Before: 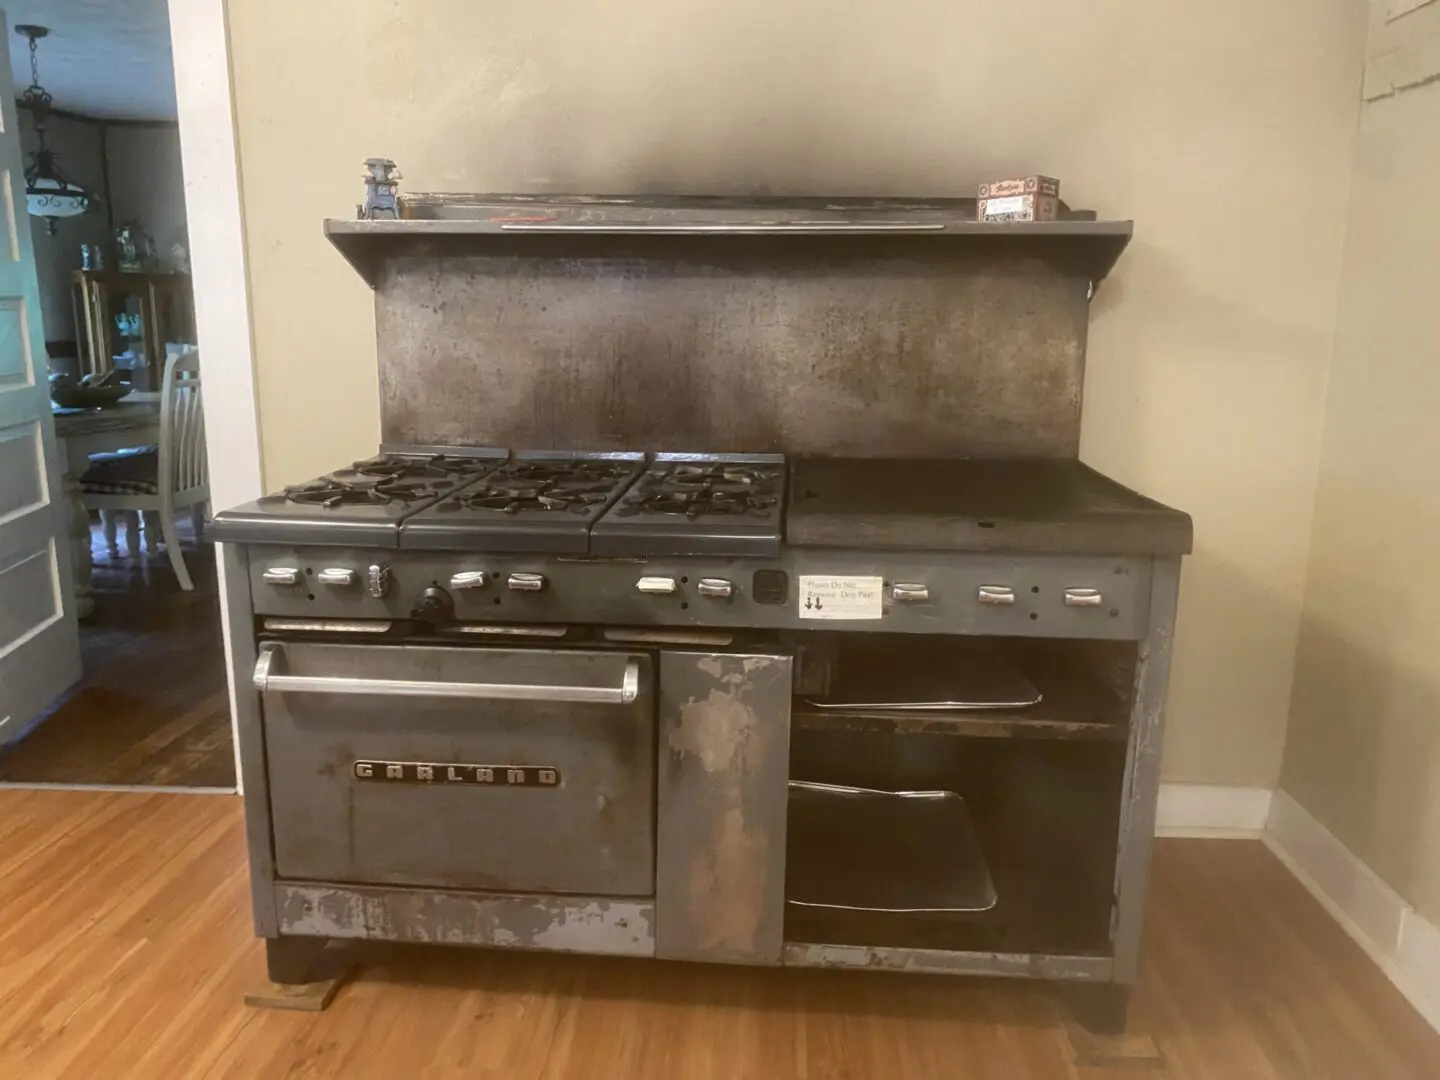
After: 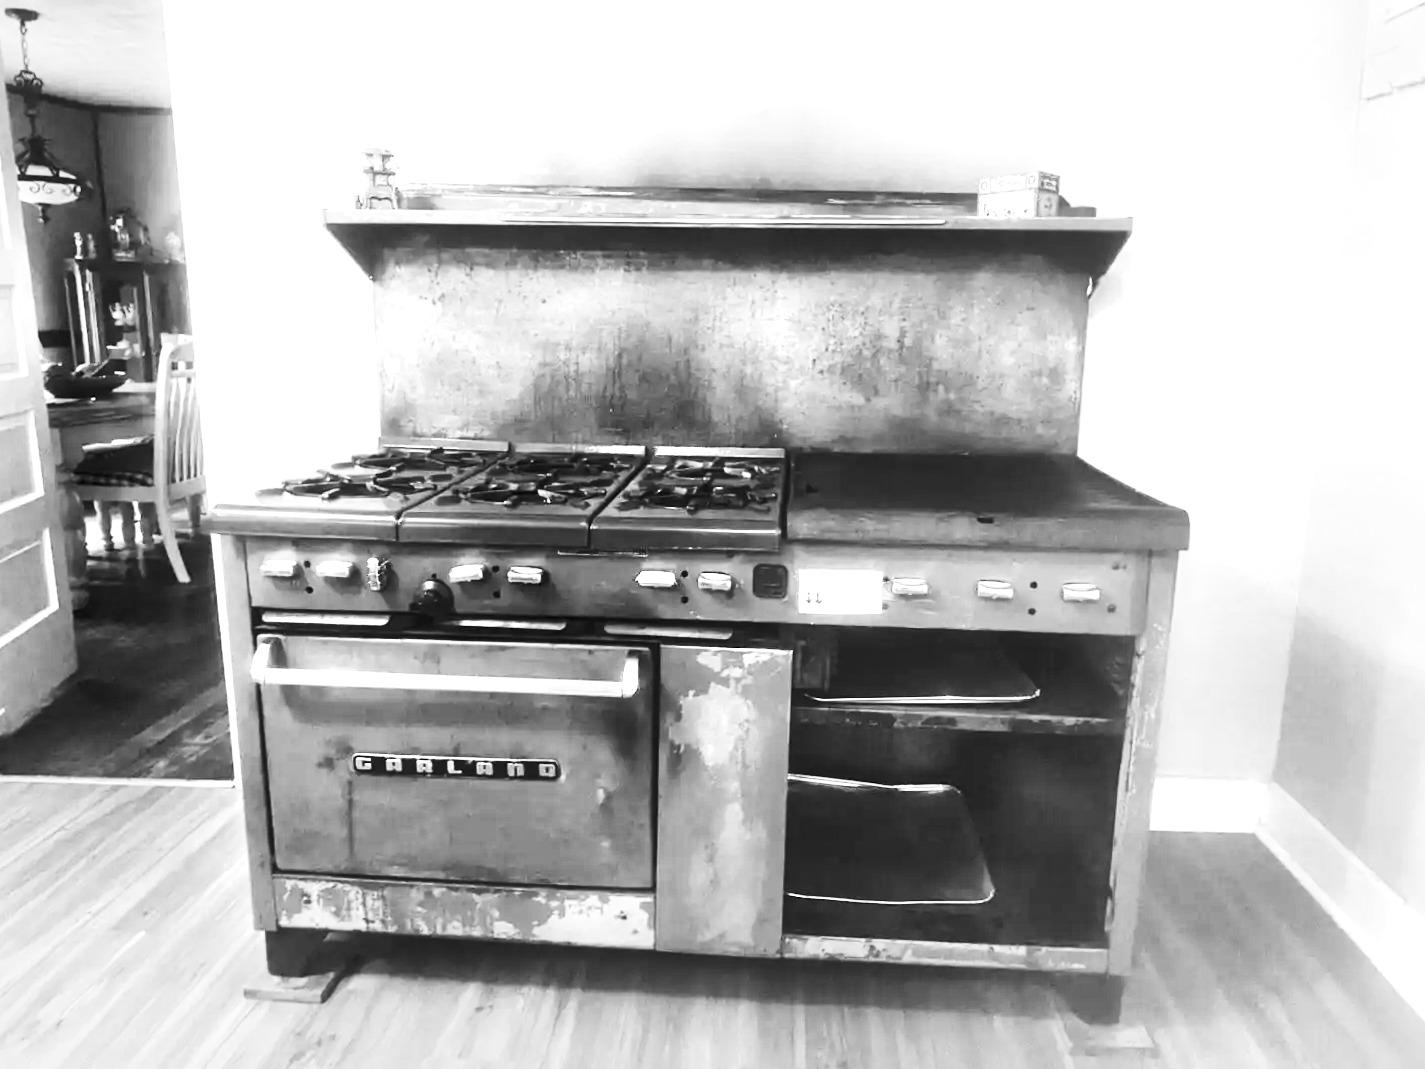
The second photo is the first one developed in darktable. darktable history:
local contrast: mode bilateral grid, contrast 25, coarseness 60, detail 151%, midtone range 0.2
exposure: black level correction 0, exposure 1.2 EV, compensate exposure bias true, compensate highlight preservation false
monochrome: on, module defaults
contrast brightness saturation: contrast 0.4, brightness 0.1, saturation 0.21
rotate and perspective: rotation 0.174°, lens shift (vertical) 0.013, lens shift (horizontal) 0.019, shear 0.001, automatic cropping original format, crop left 0.007, crop right 0.991, crop top 0.016, crop bottom 0.997
